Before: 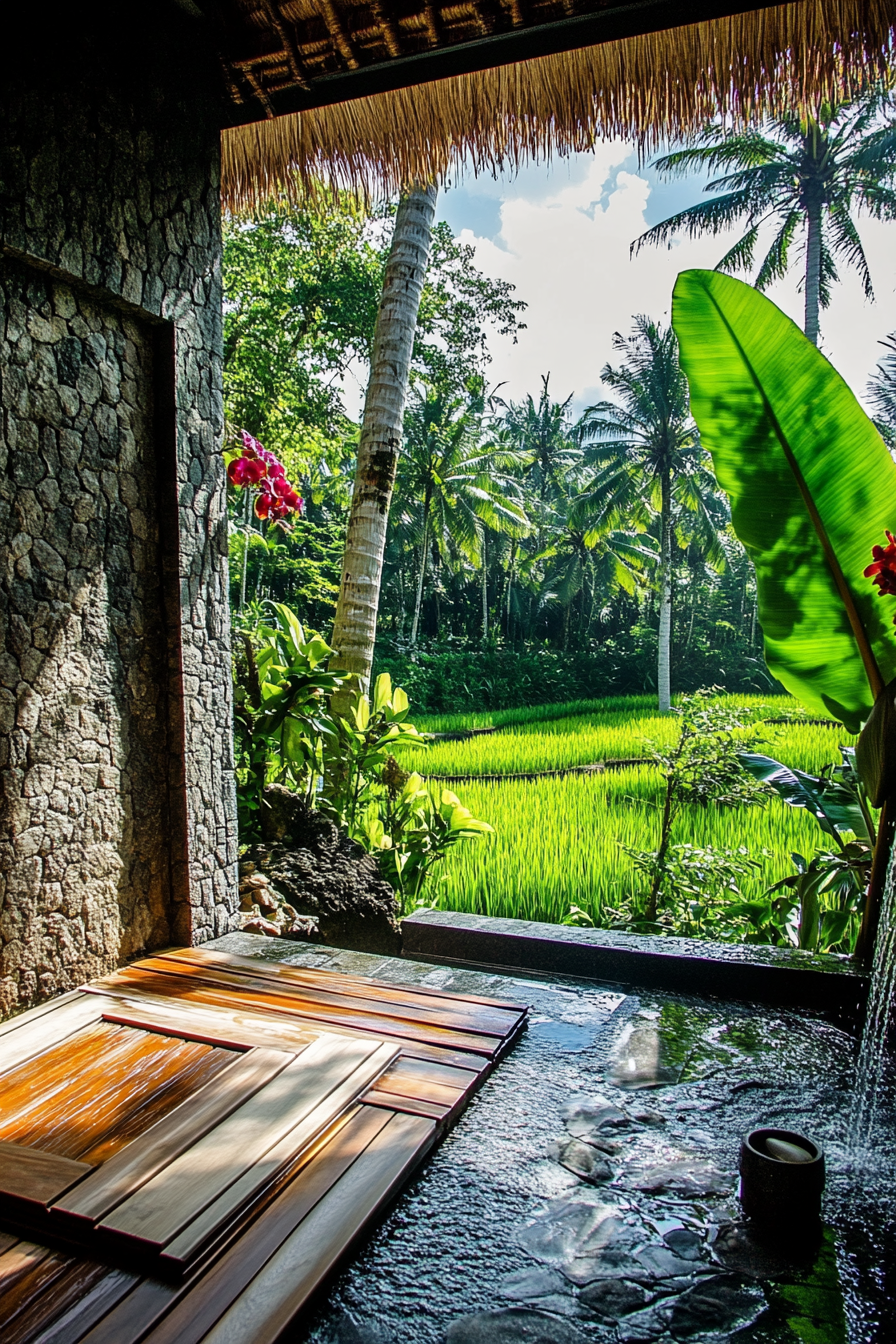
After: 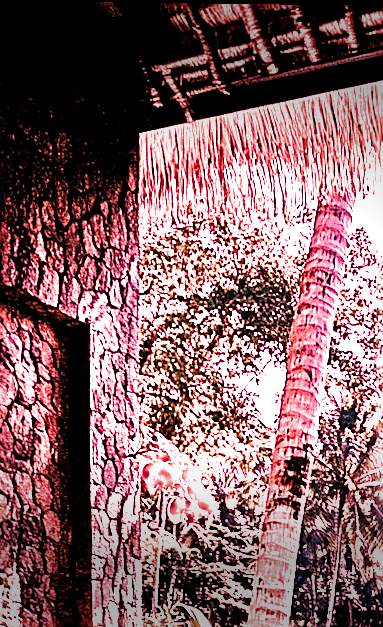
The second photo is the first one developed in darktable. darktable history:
filmic rgb: black relative exposure -4.91 EV, white relative exposure 2.84 EV, hardness 3.7
white balance: red 4.26, blue 1.802
rotate and perspective: rotation 0.8°, automatic cropping off
vignetting: fall-off start 70.97%, brightness -0.584, saturation -0.118, width/height ratio 1.333
sharpen: radius 2.676, amount 0.669
crop and rotate: left 10.817%, top 0.062%, right 47.194%, bottom 53.626%
